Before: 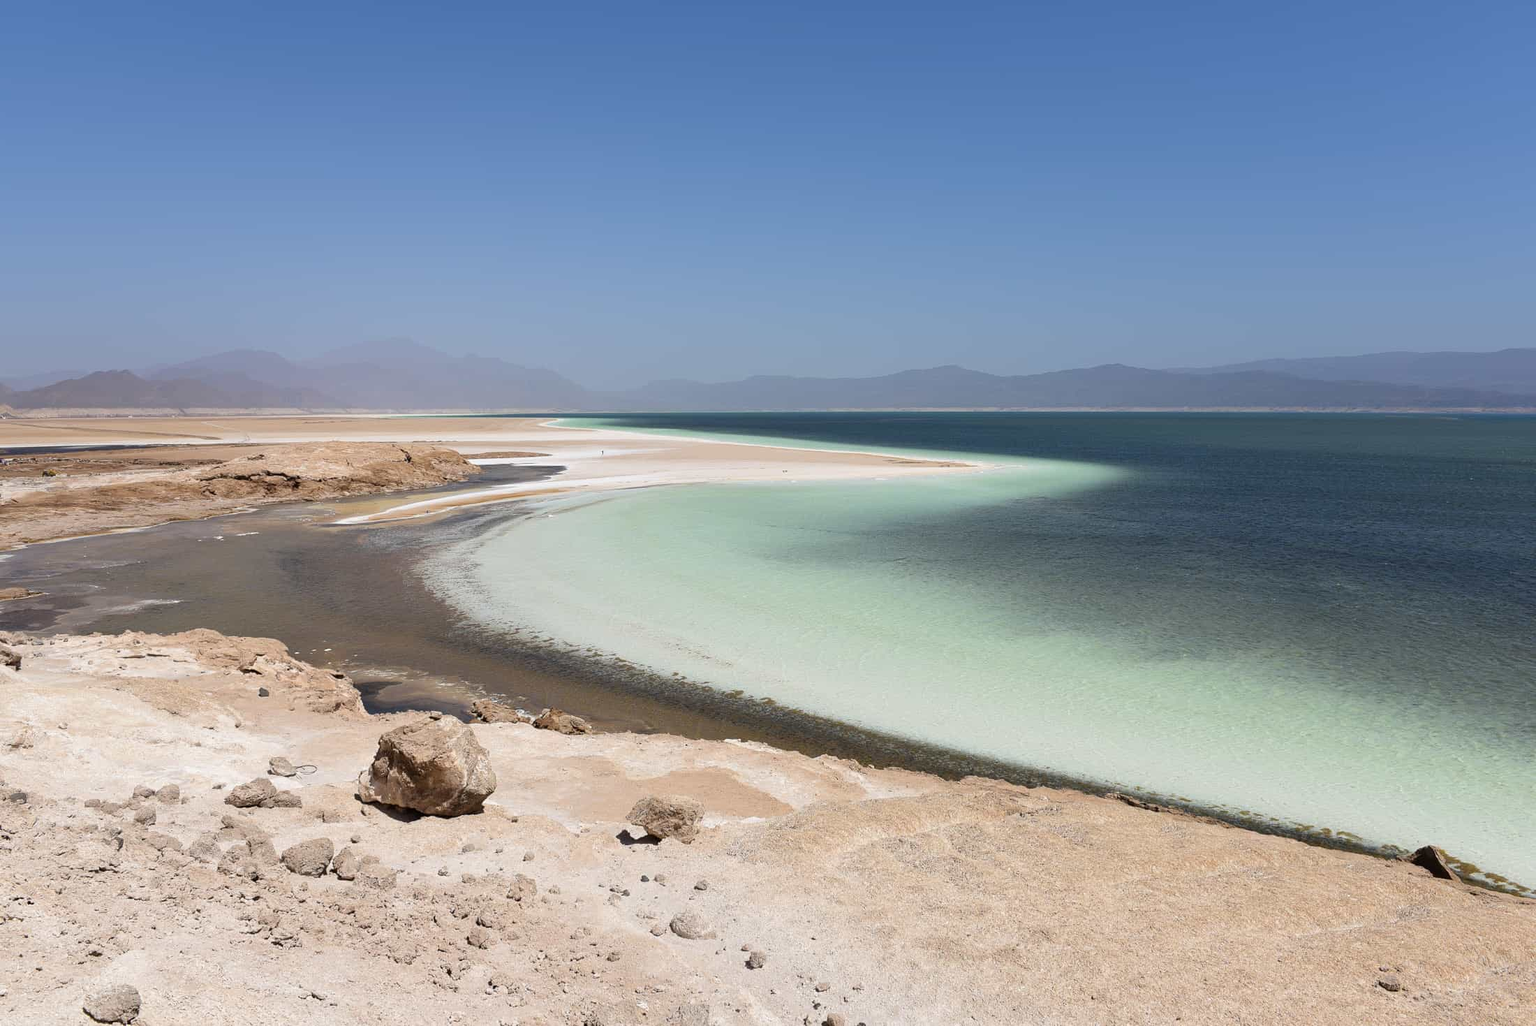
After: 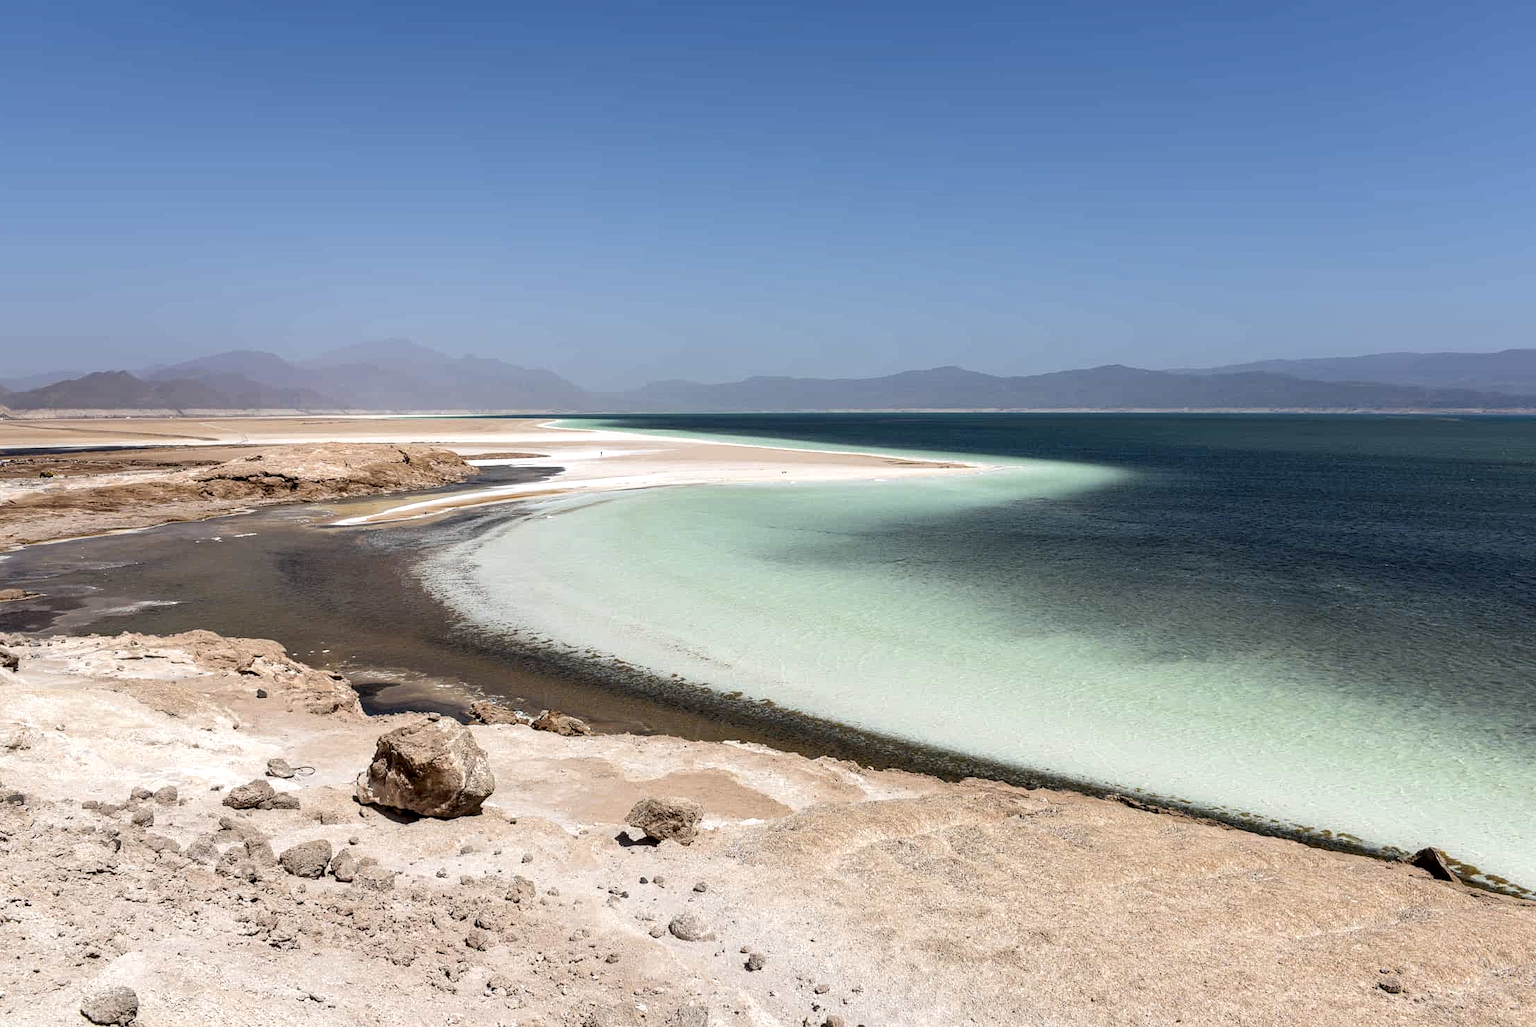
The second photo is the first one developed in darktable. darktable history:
crop: left 0.182%
local contrast: highlights 60%, shadows 61%, detail 160%
